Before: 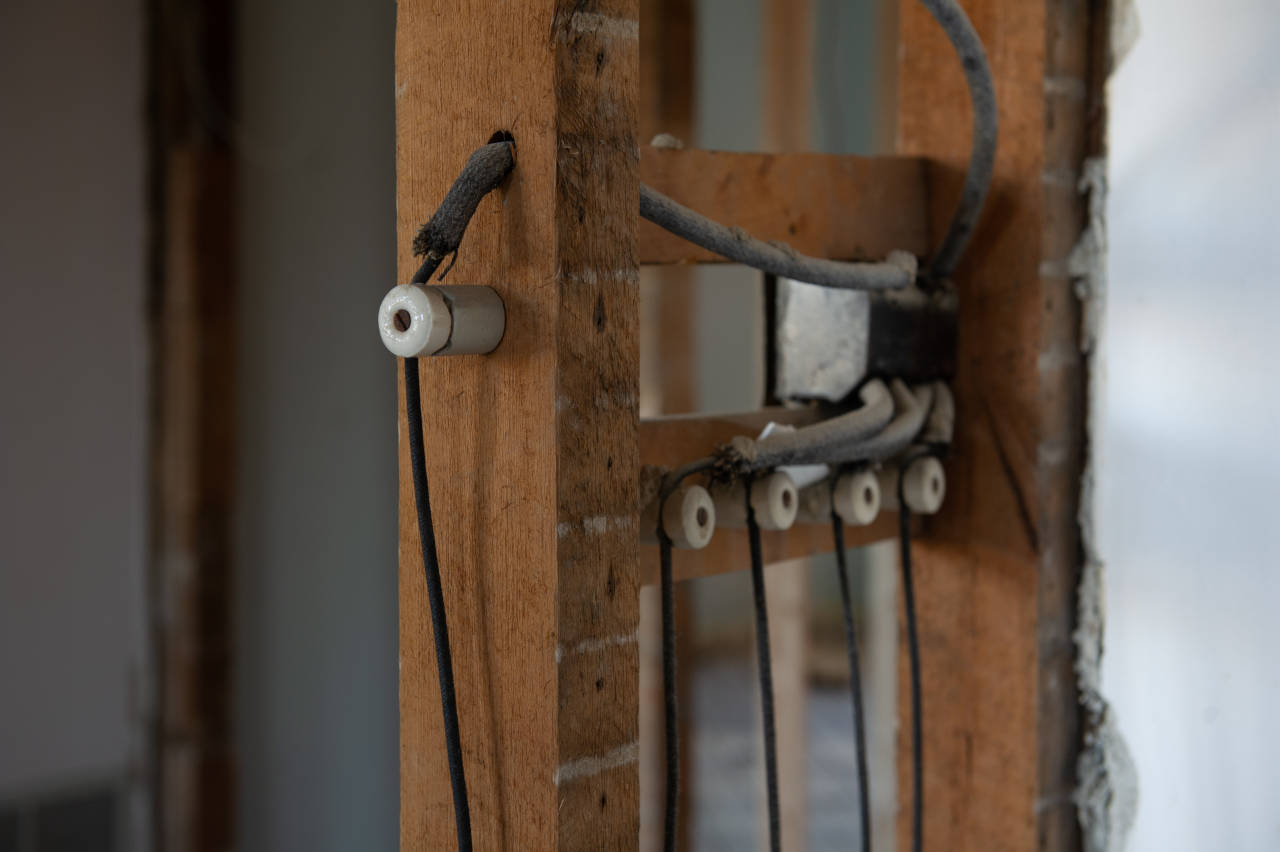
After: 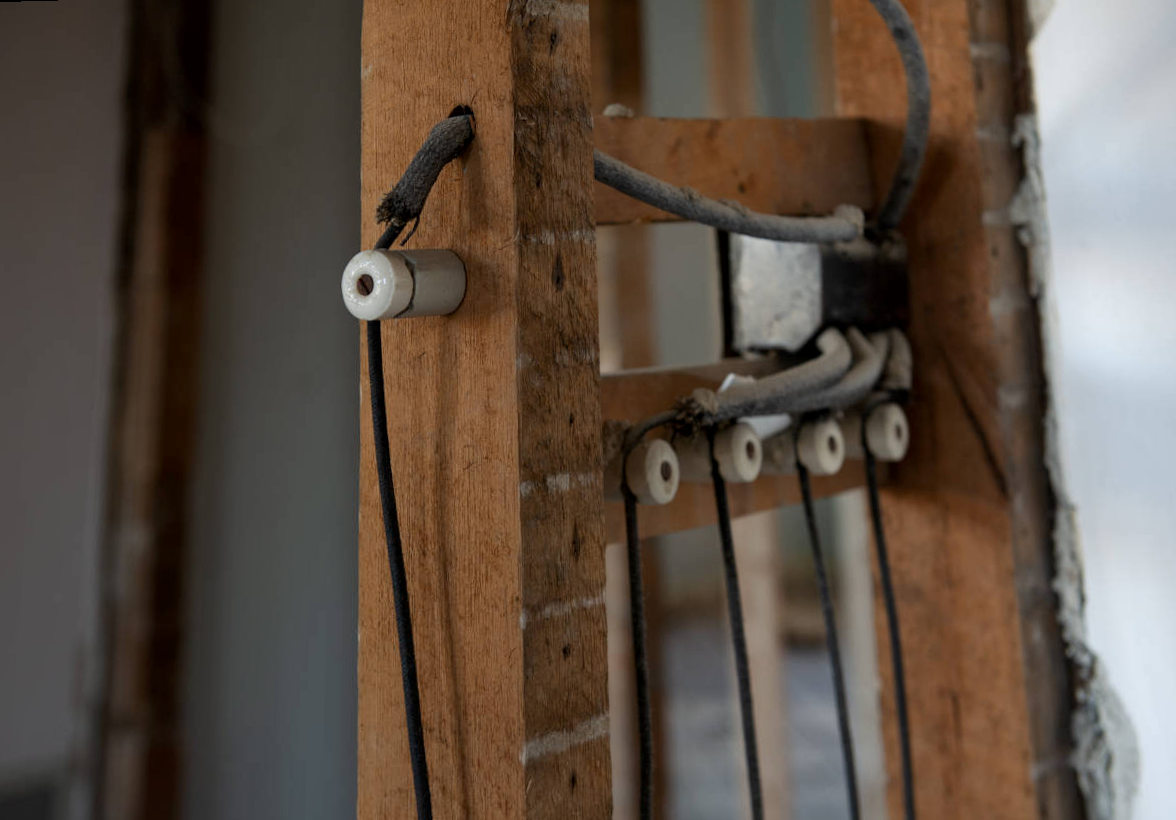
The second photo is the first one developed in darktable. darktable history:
crop and rotate: left 0.614%, top 0.179%, bottom 0.309%
local contrast: mode bilateral grid, contrast 20, coarseness 50, detail 120%, midtone range 0.2
rotate and perspective: rotation -1.68°, lens shift (vertical) -0.146, crop left 0.049, crop right 0.912, crop top 0.032, crop bottom 0.96
